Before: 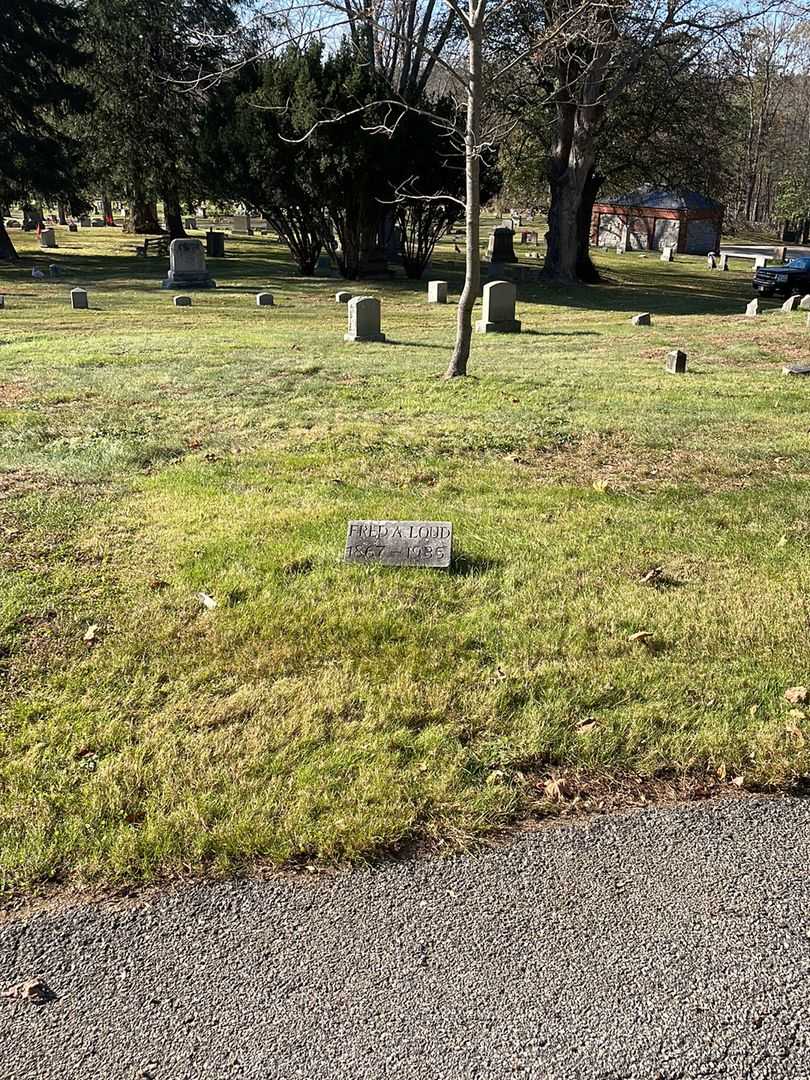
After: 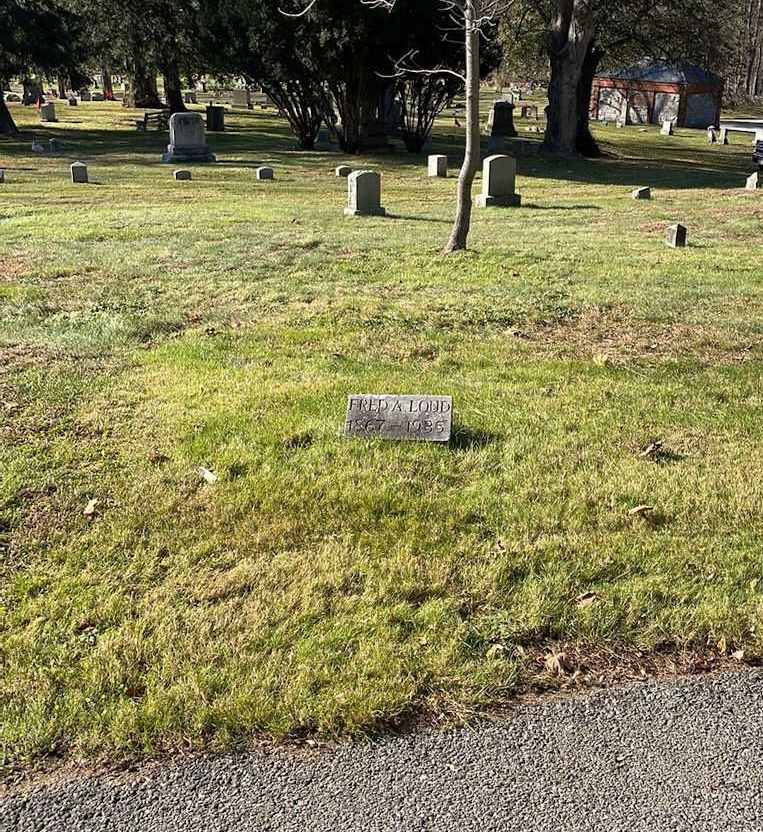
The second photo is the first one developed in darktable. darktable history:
crop and rotate: angle 0.03°, top 11.643%, right 5.651%, bottom 11.189%
exposure: exposure 0 EV, compensate highlight preservation false
shadows and highlights: shadows 25, highlights -25
